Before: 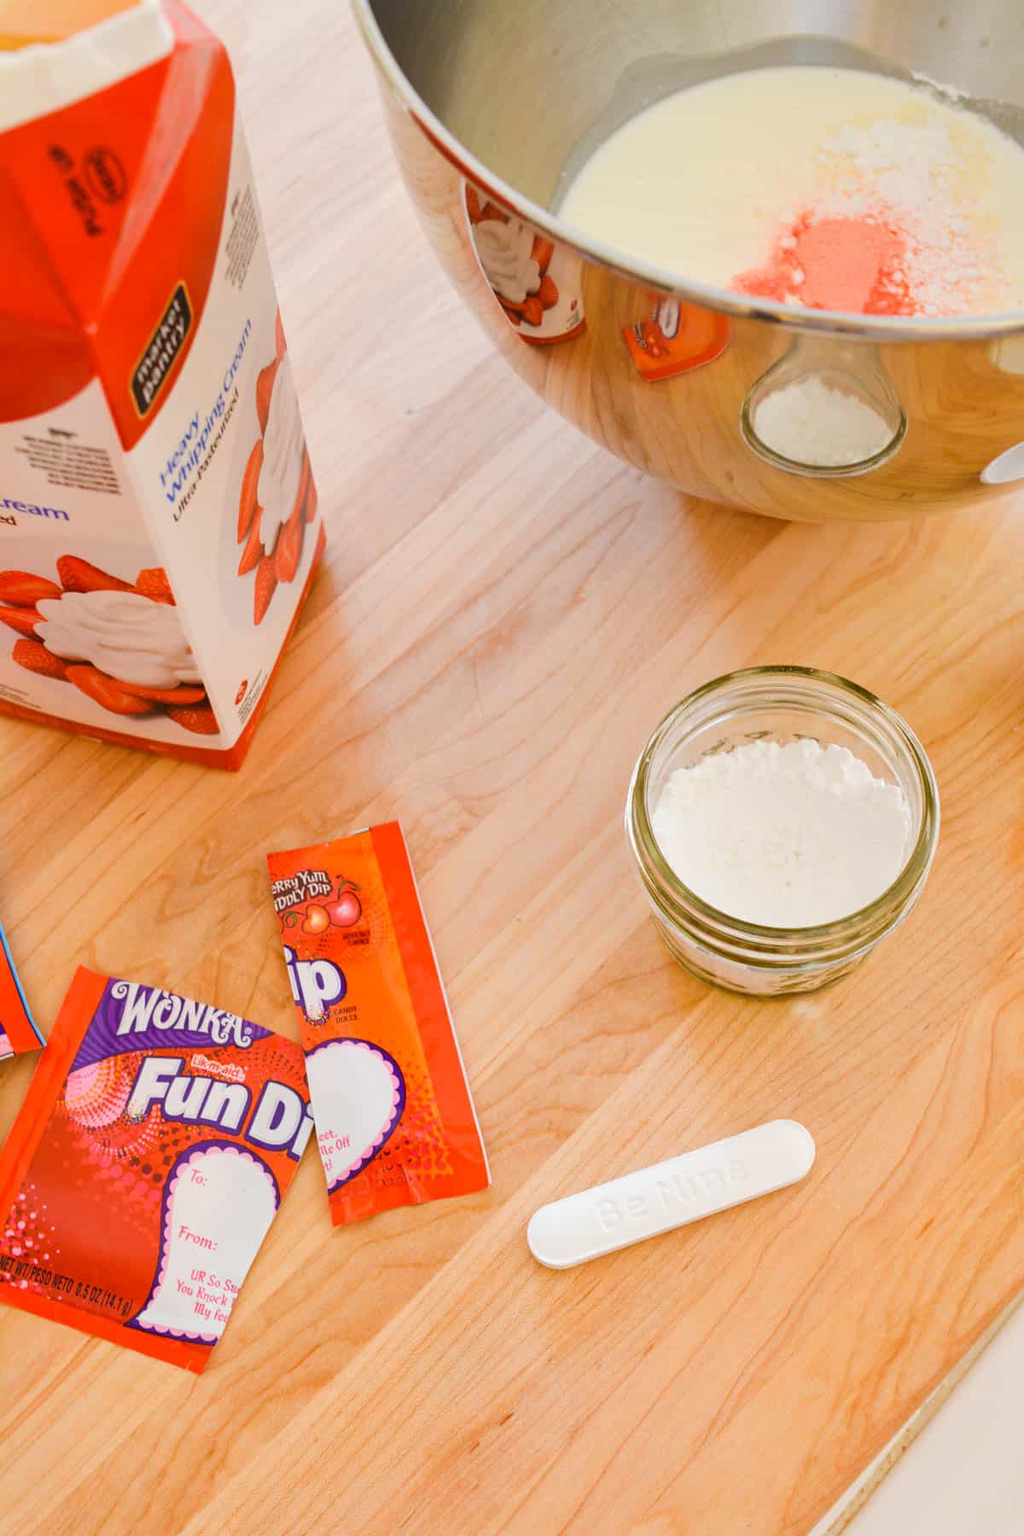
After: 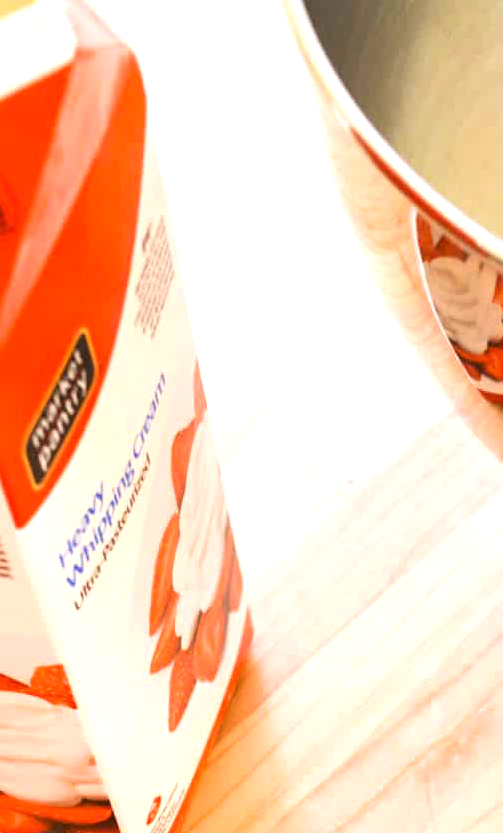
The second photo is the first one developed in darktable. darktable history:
crop and rotate: left 10.817%, top 0.062%, right 47.194%, bottom 53.626%
tone equalizer: on, module defaults
exposure: black level correction 0.001, exposure 0.955 EV, compensate exposure bias true, compensate highlight preservation false
